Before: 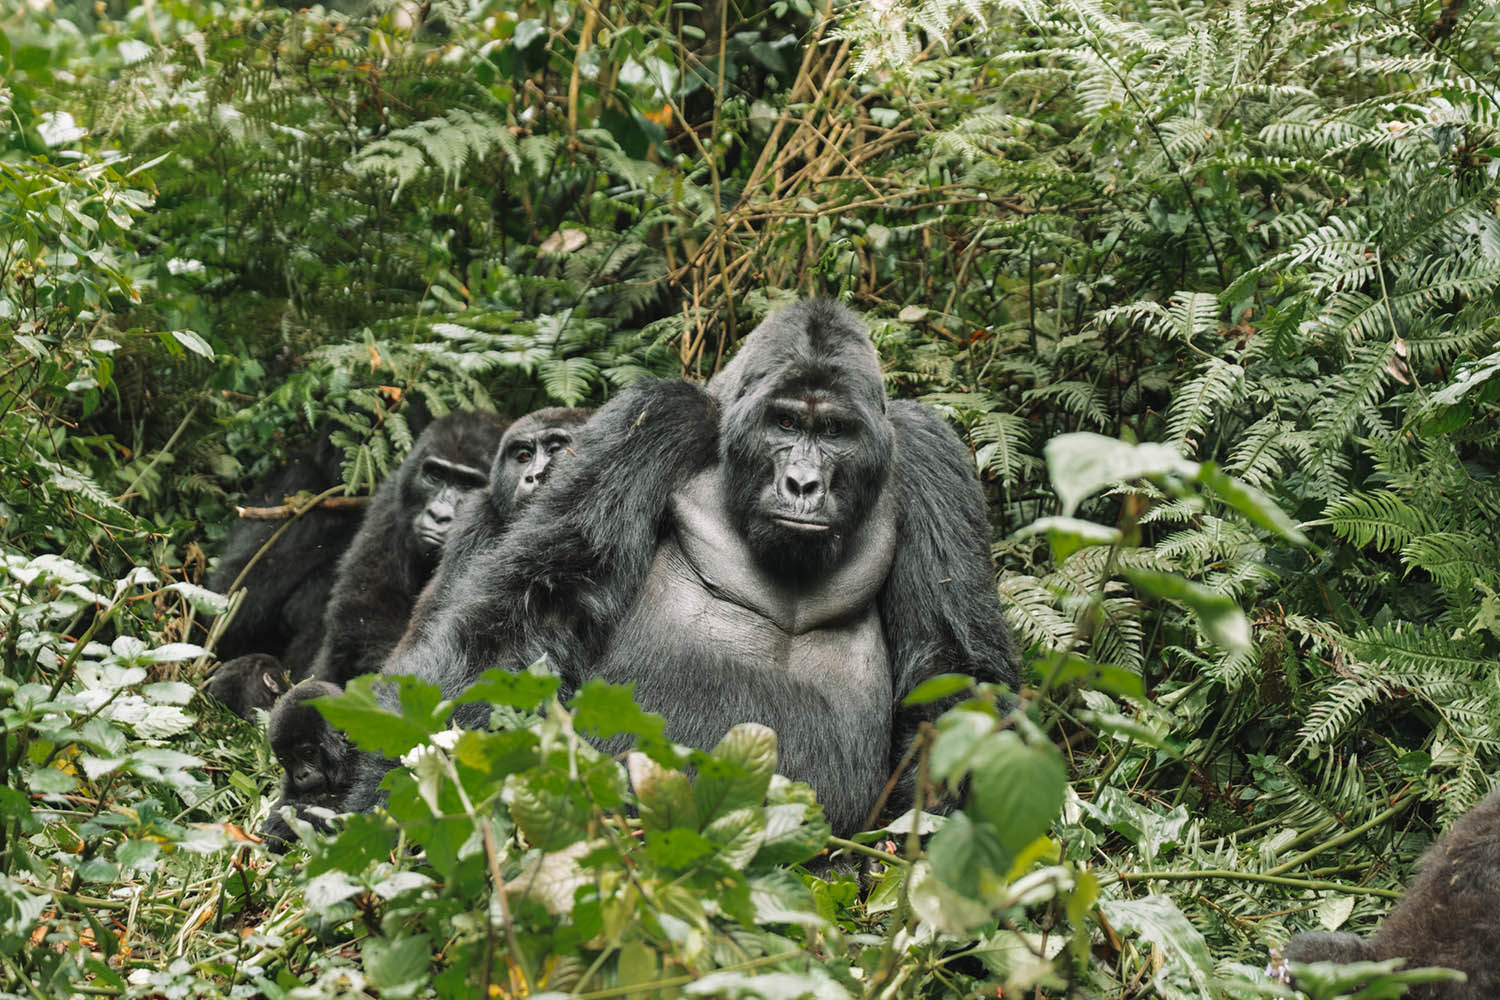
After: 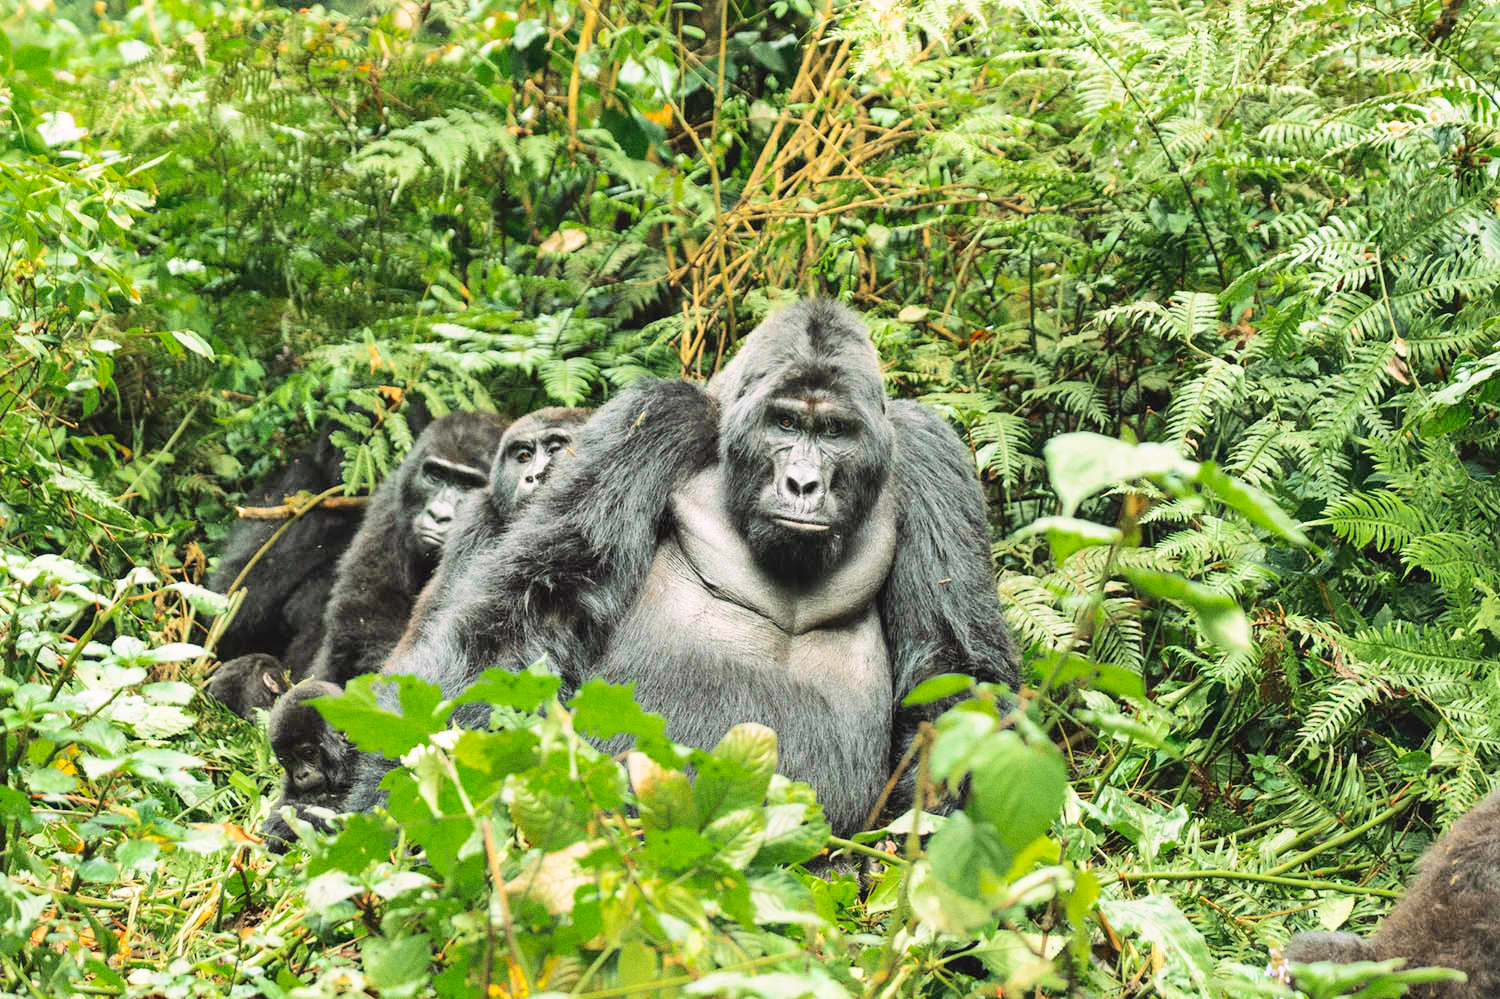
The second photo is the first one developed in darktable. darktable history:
tone curve: curves: ch0 [(0, 0.023) (0.087, 0.065) (0.184, 0.168) (0.45, 0.54) (0.57, 0.683) (0.722, 0.825) (0.877, 0.948) (1, 1)]; ch1 [(0, 0) (0.388, 0.369) (0.45, 0.43) (0.505, 0.509) (0.534, 0.528) (0.657, 0.655) (1, 1)]; ch2 [(0, 0) (0.314, 0.223) (0.427, 0.405) (0.5, 0.5) (0.55, 0.566) (0.625, 0.657) (1, 1)], color space Lab, independent channels, preserve colors none
grain: on, module defaults
crop: bottom 0.071%
contrast brightness saturation: contrast 0.07, brightness 0.18, saturation 0.4
